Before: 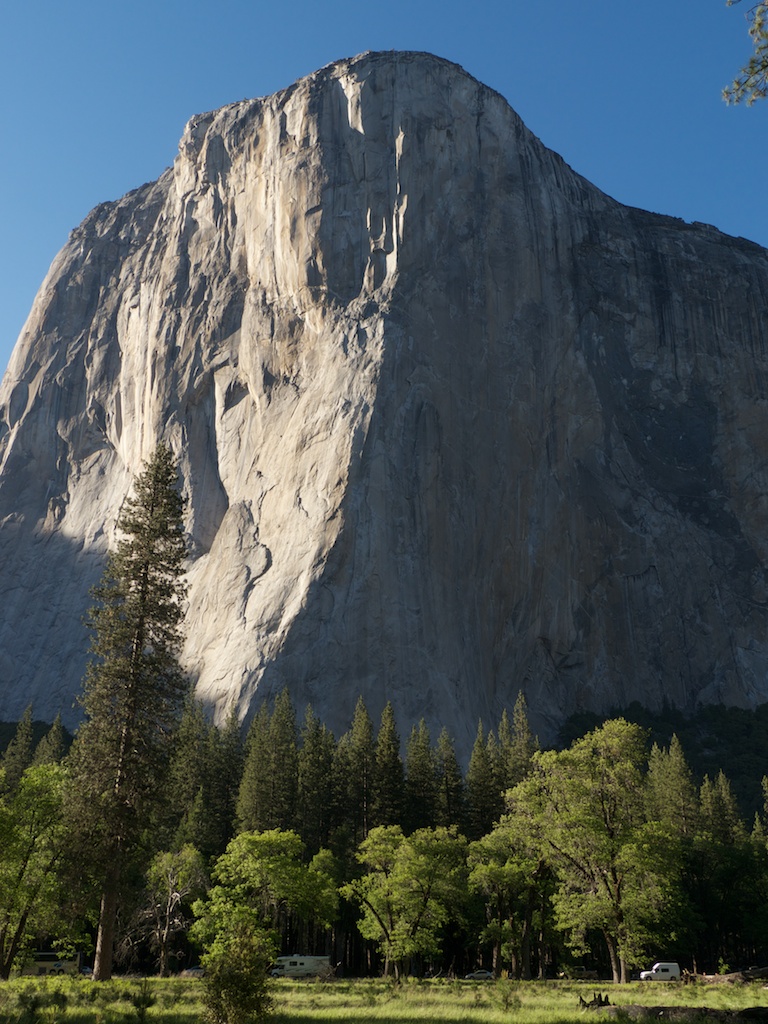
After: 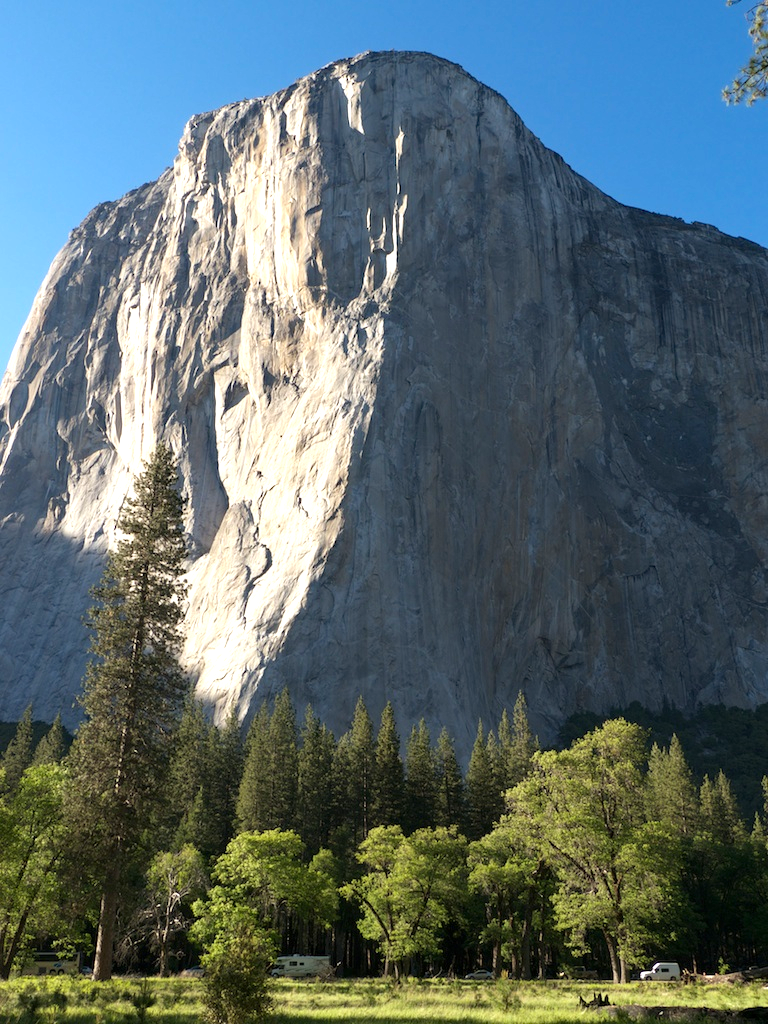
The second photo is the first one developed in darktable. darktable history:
haze removal: compatibility mode true, adaptive false
exposure: exposure 0.785 EV, compensate highlight preservation false
